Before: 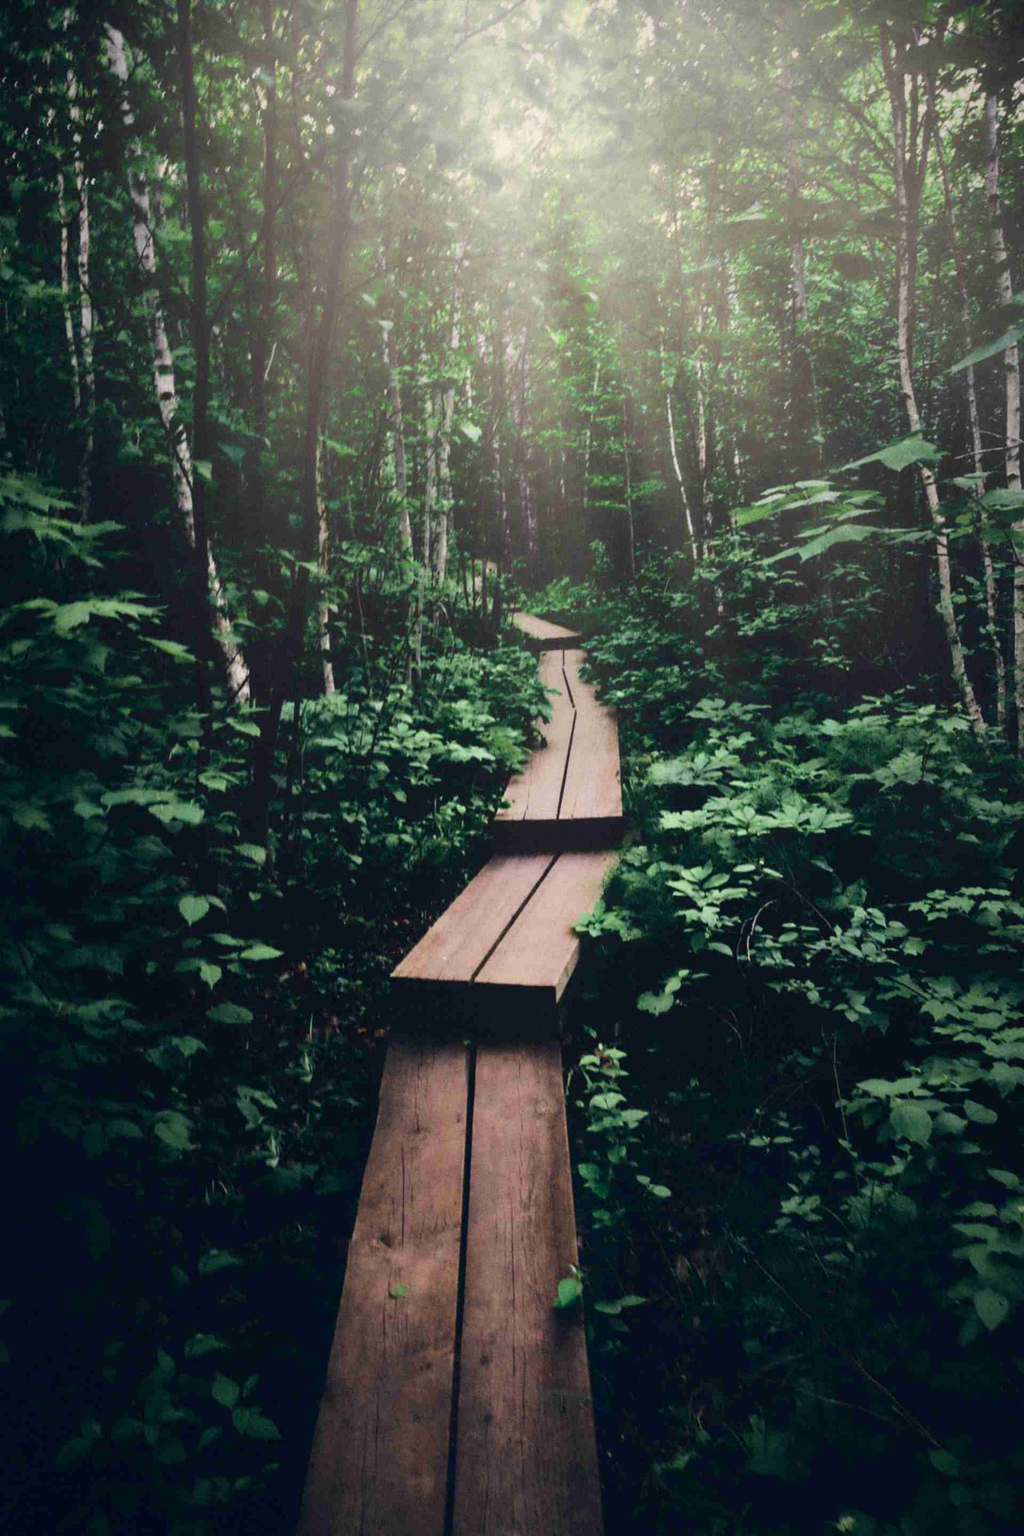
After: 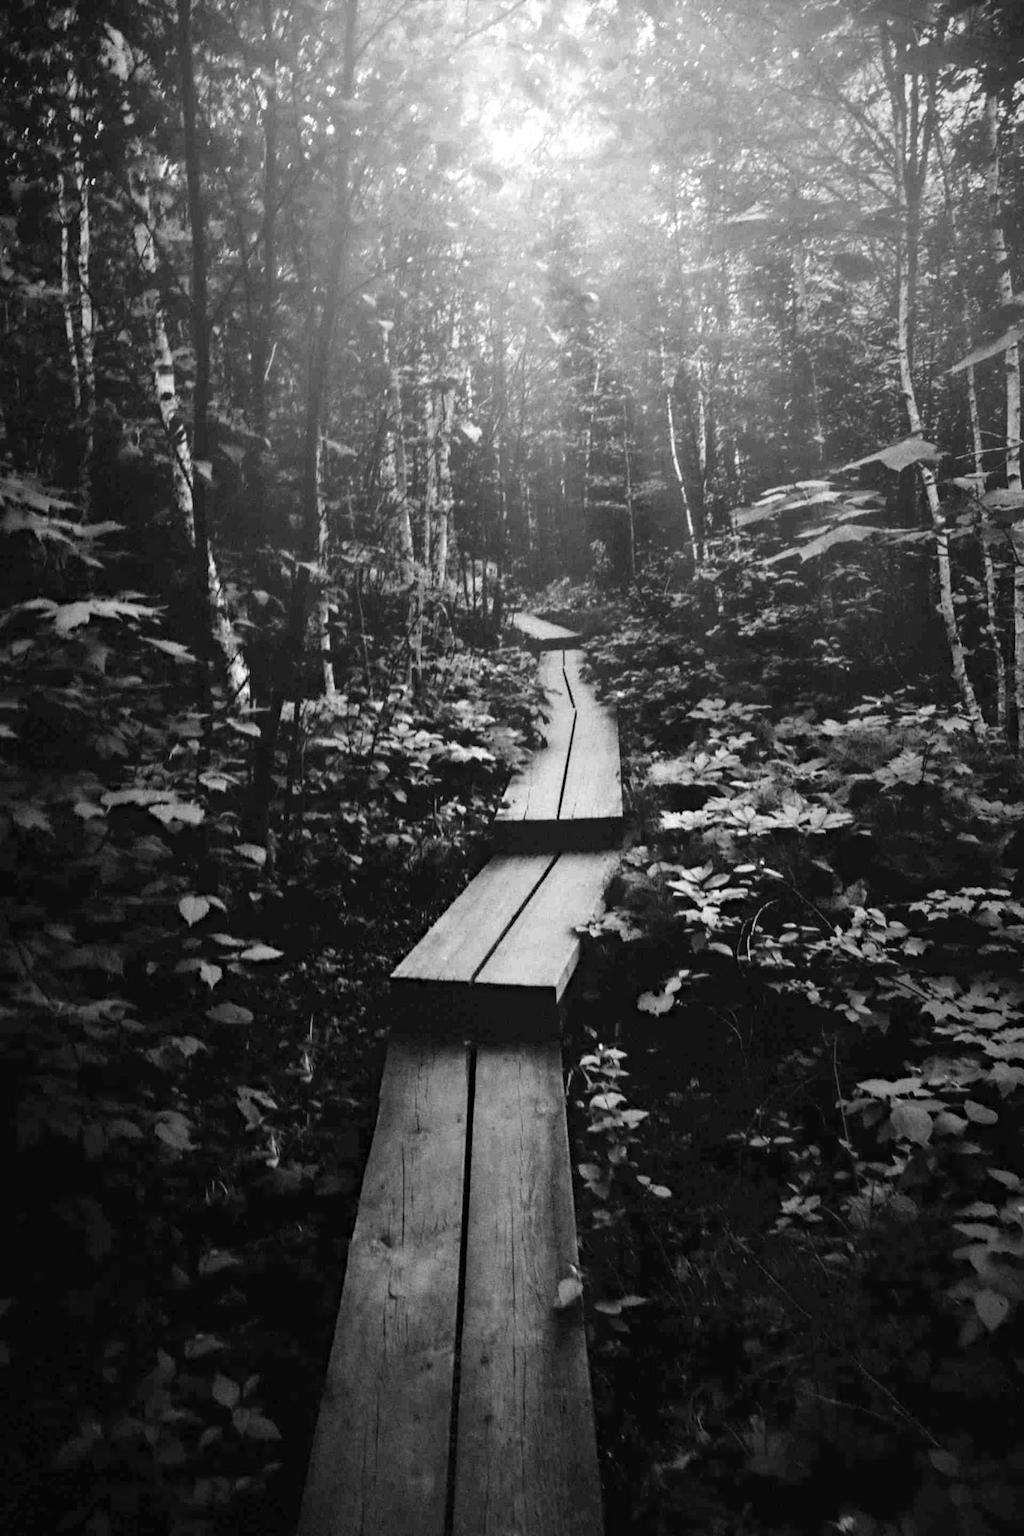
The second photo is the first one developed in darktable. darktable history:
monochrome: on, module defaults
color balance rgb: perceptual saturation grading › global saturation 36%, perceptual brilliance grading › global brilliance 10%, global vibrance 20%
base curve: curves: ch0 [(0, 0) (0.283, 0.295) (1, 1)], preserve colors none
haze removal: compatibility mode true, adaptive false
tone equalizer: on, module defaults
